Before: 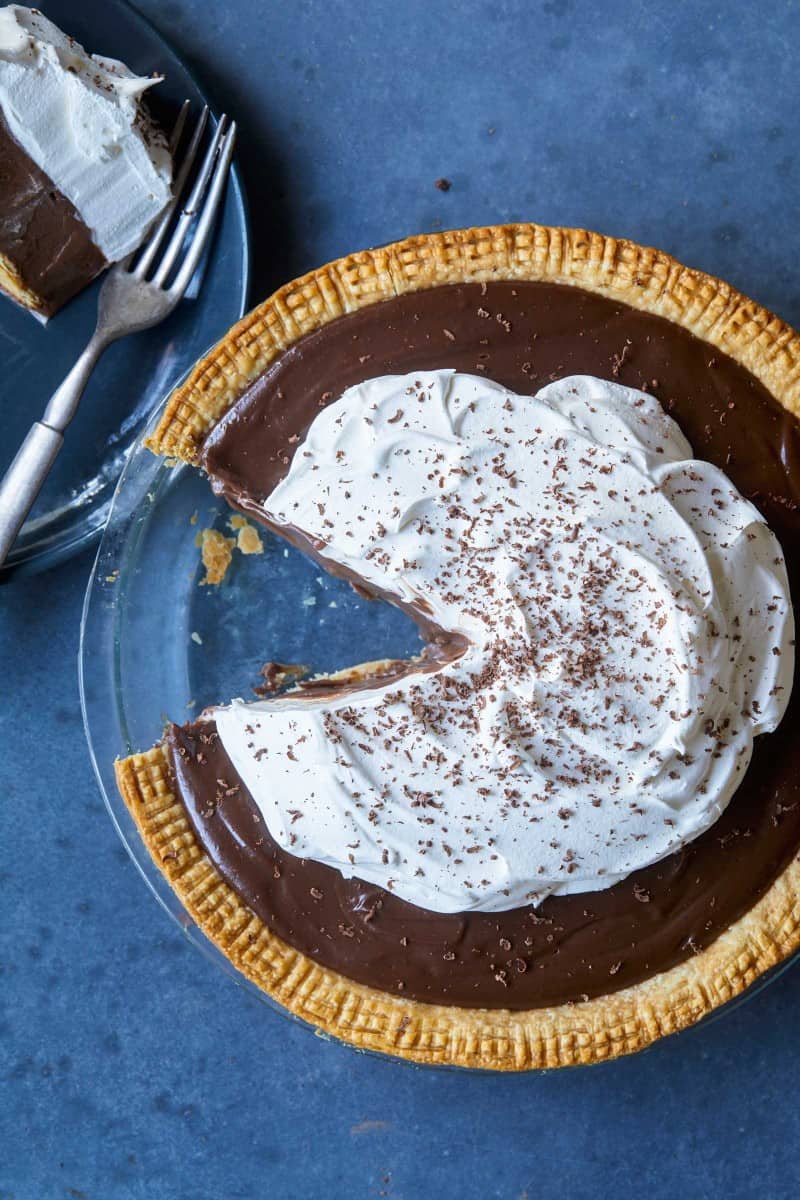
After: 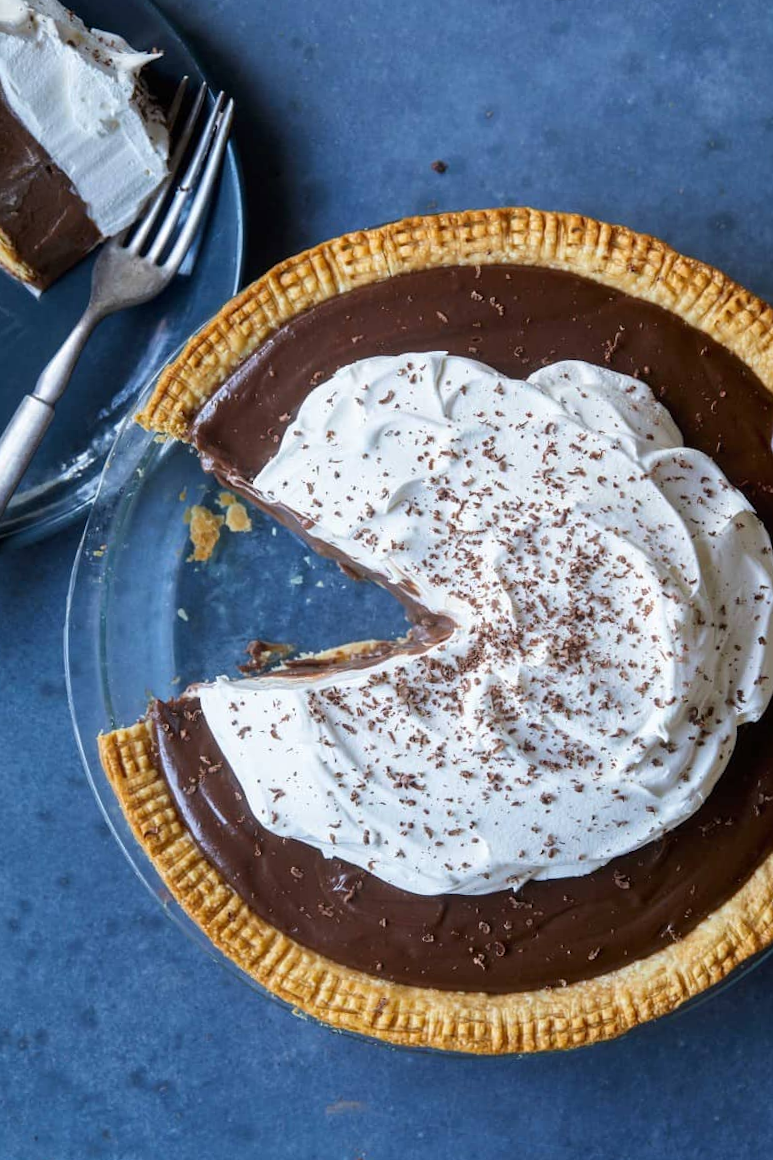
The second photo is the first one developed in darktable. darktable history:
crop and rotate: angle -1.3°
